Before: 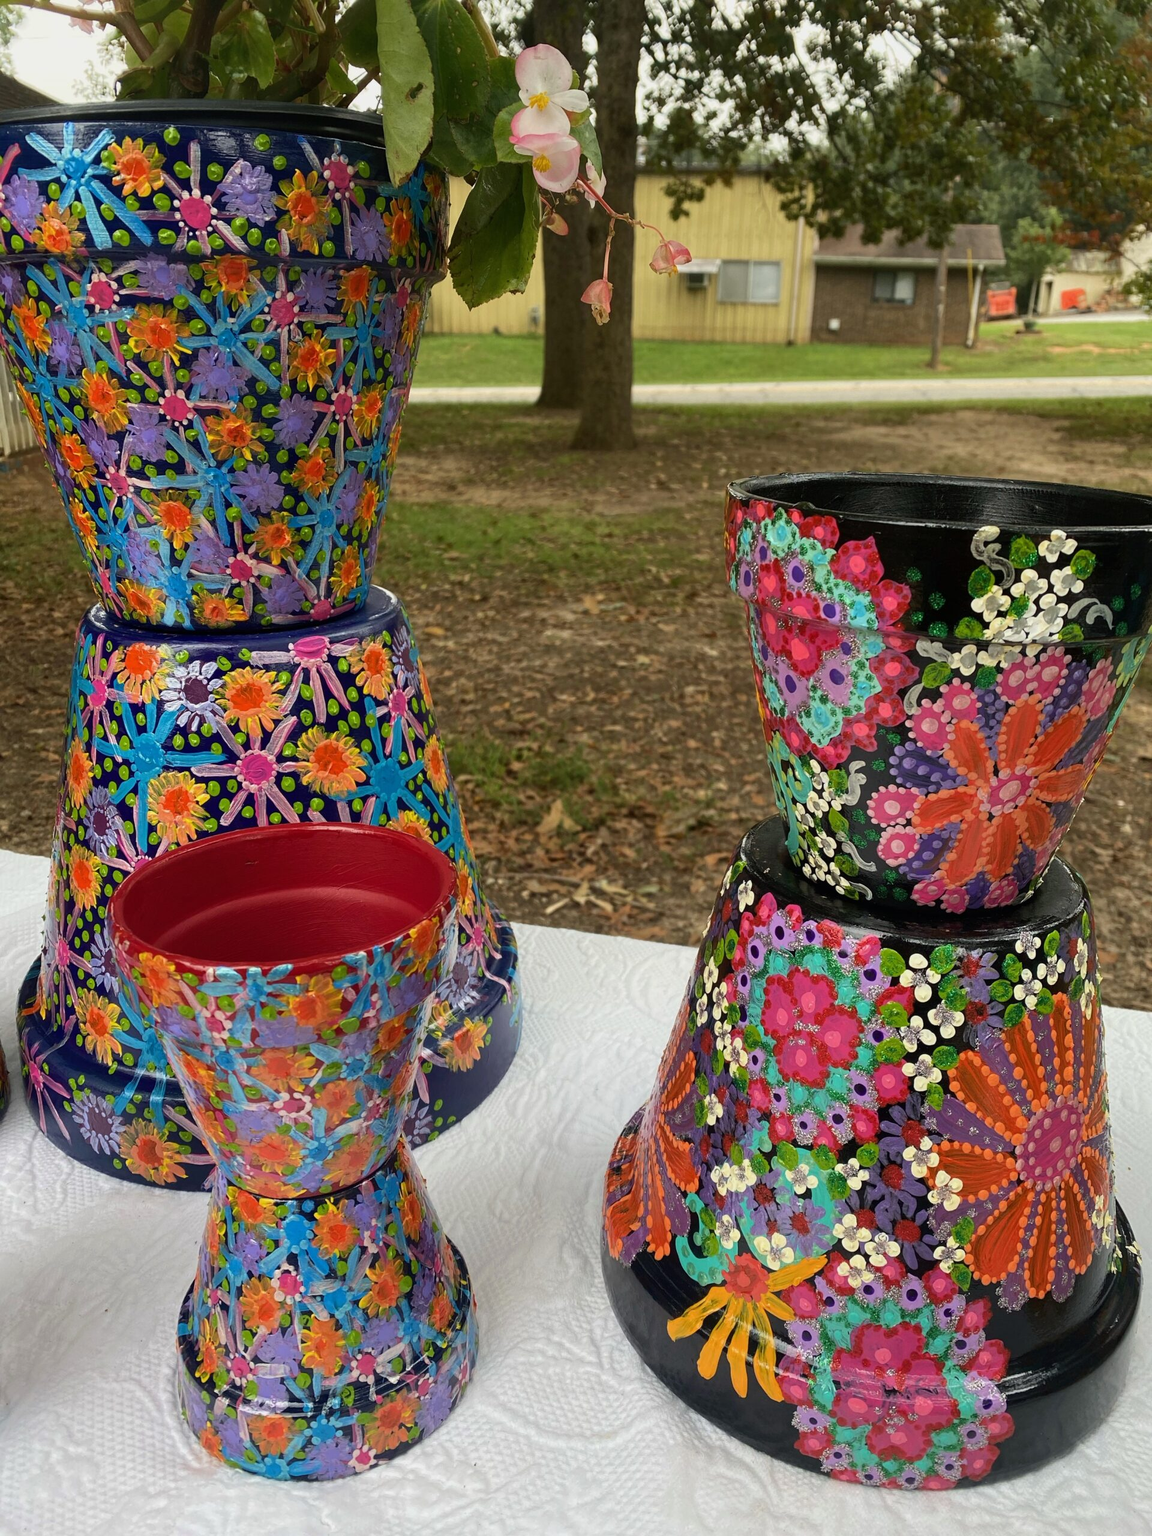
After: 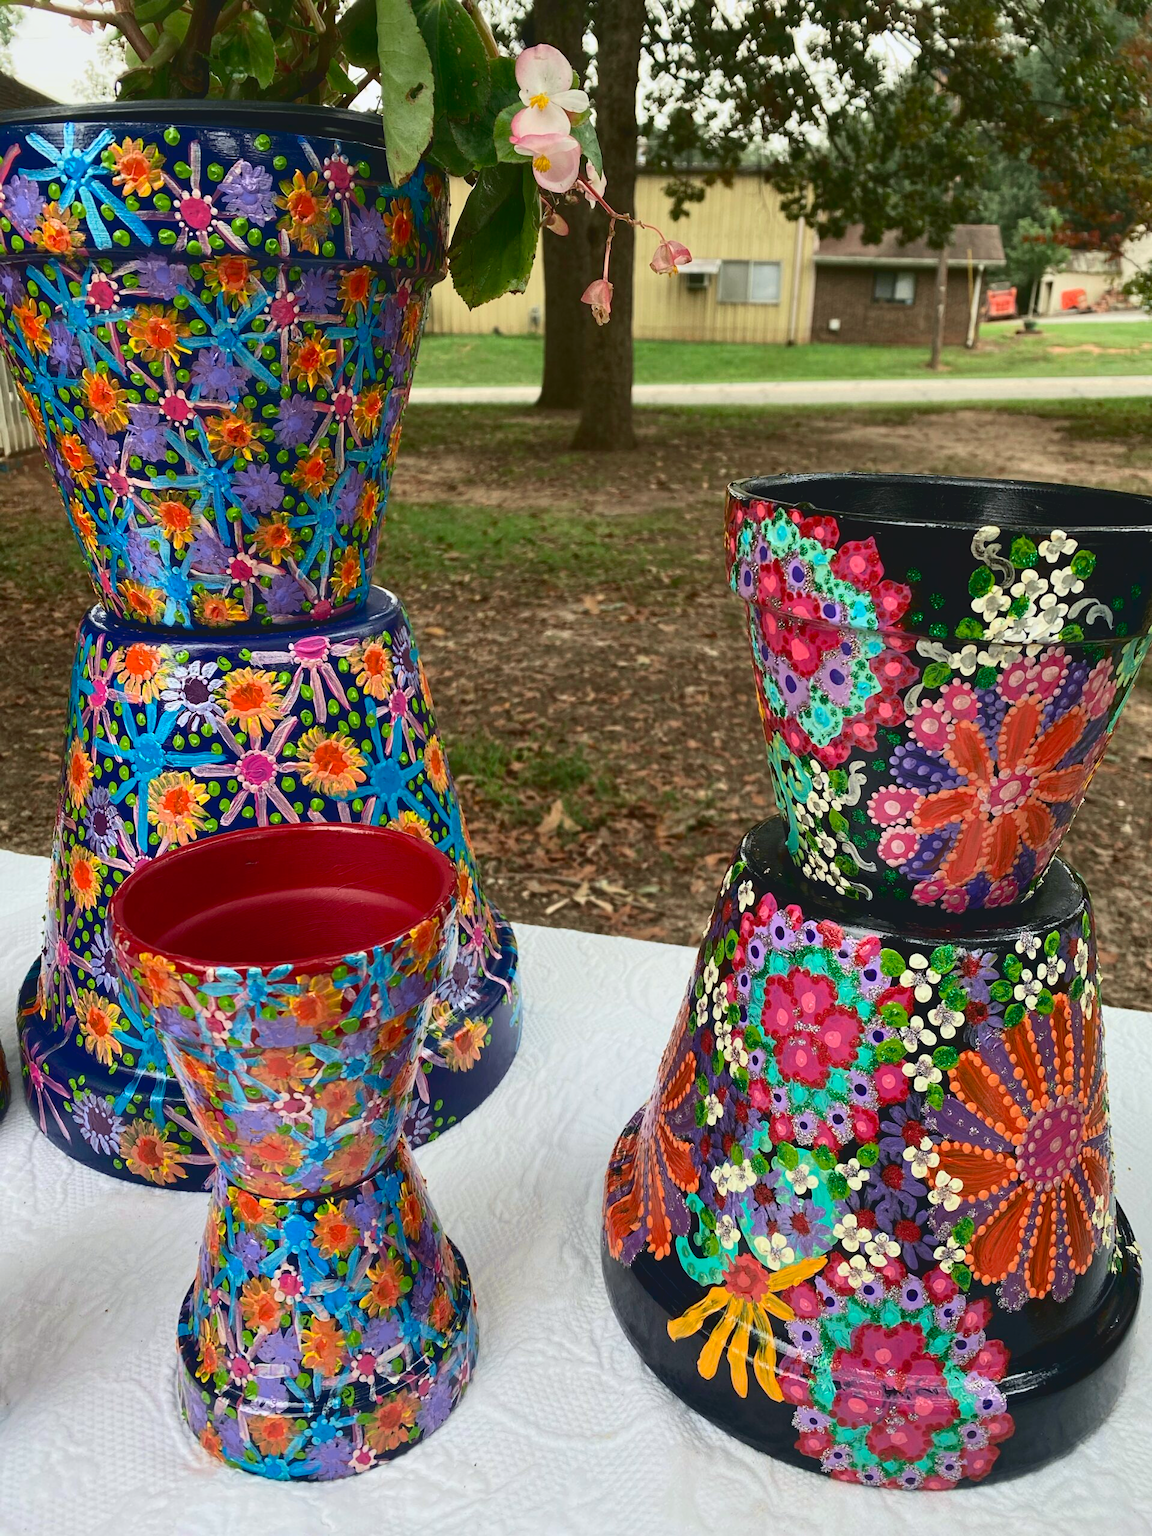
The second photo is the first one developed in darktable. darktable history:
contrast equalizer: octaves 7, y [[0.6 ×6], [0.55 ×6], [0 ×6], [0 ×6], [0 ×6]], mix 0.3
tone curve: curves: ch0 [(0, 0.084) (0.155, 0.169) (0.46, 0.466) (0.751, 0.788) (1, 0.961)]; ch1 [(0, 0) (0.43, 0.408) (0.476, 0.469) (0.505, 0.503) (0.553, 0.563) (0.592, 0.581) (0.631, 0.625) (1, 1)]; ch2 [(0, 0) (0.505, 0.495) (0.55, 0.557) (0.583, 0.573) (1, 1)], color space Lab, independent channels, preserve colors none
